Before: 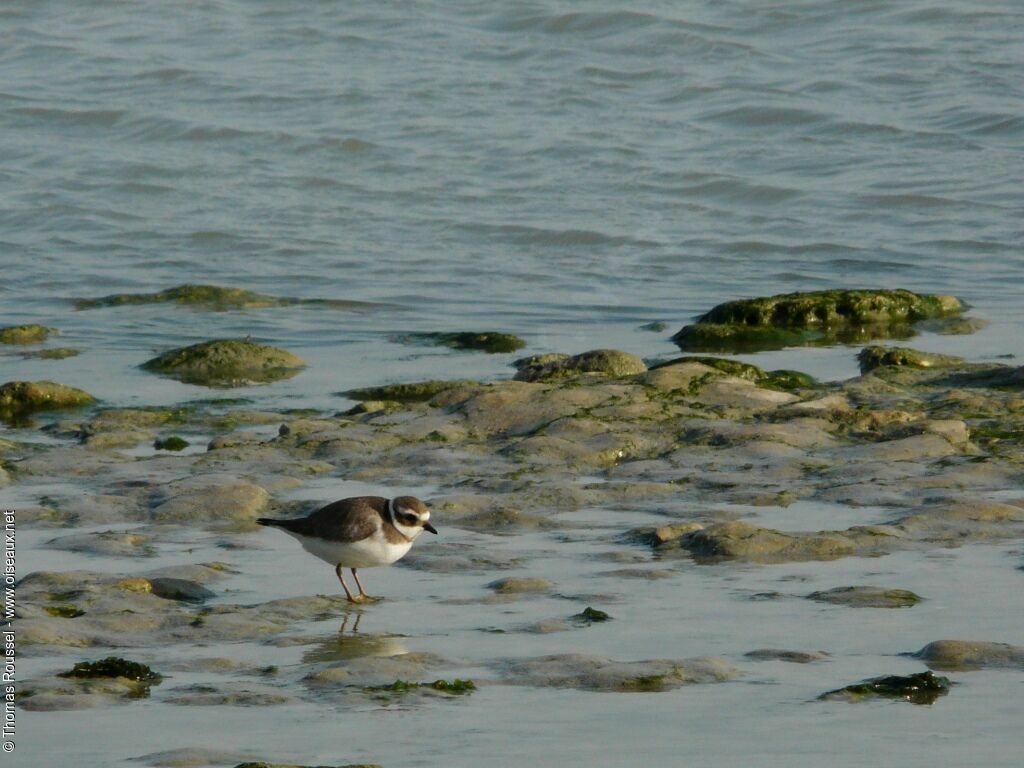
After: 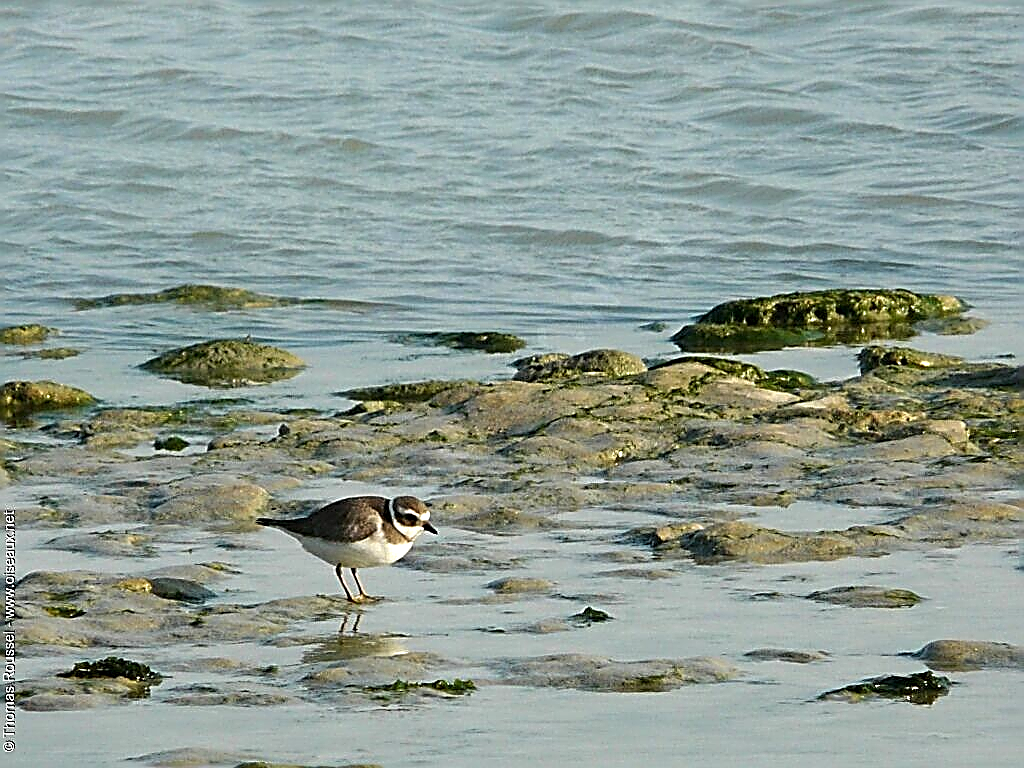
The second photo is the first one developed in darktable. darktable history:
sharpen: amount 1.99
exposure: exposure 0.748 EV, compensate highlight preservation false
